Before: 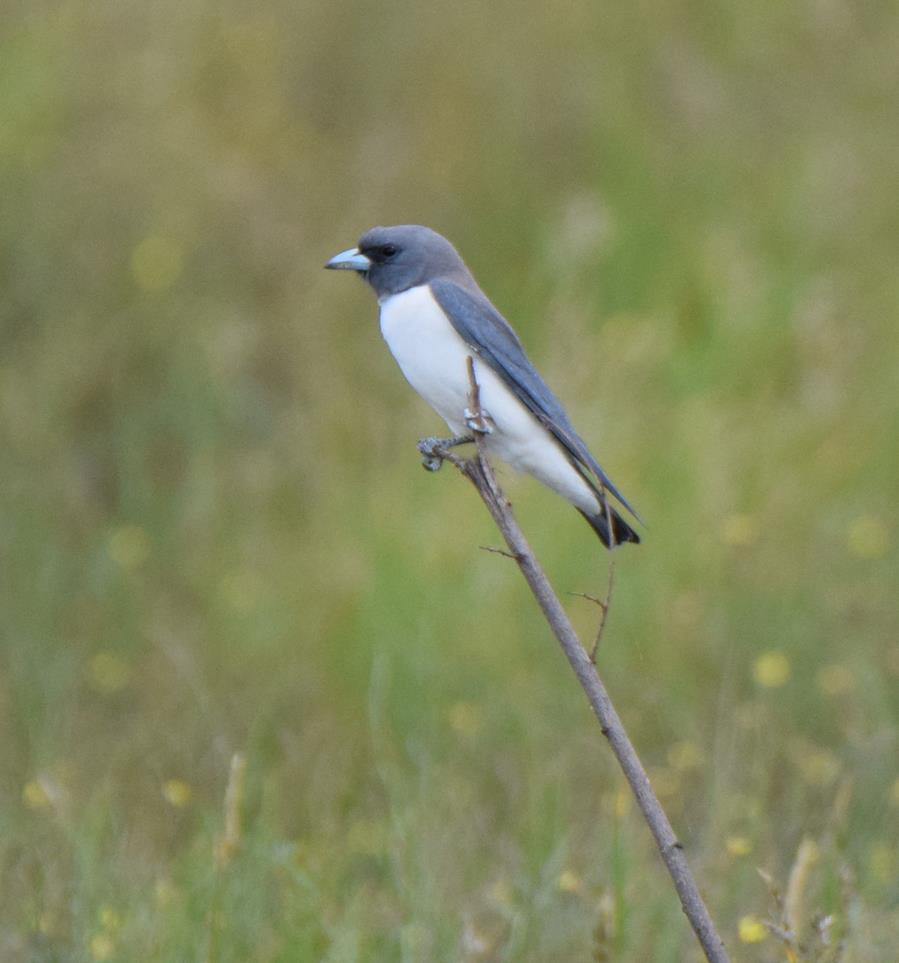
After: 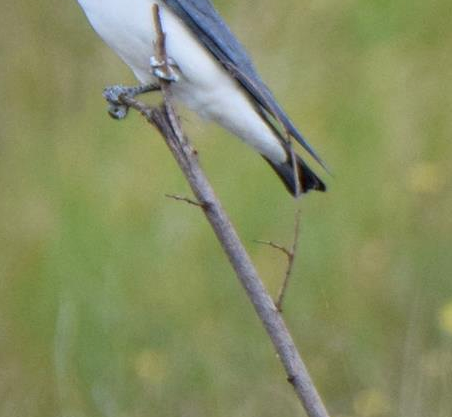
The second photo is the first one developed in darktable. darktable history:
contrast equalizer: octaves 7, y [[0.6 ×6], [0.55 ×6], [0 ×6], [0 ×6], [0 ×6]], mix 0.35
crop: left 35.03%, top 36.625%, right 14.663%, bottom 20.057%
